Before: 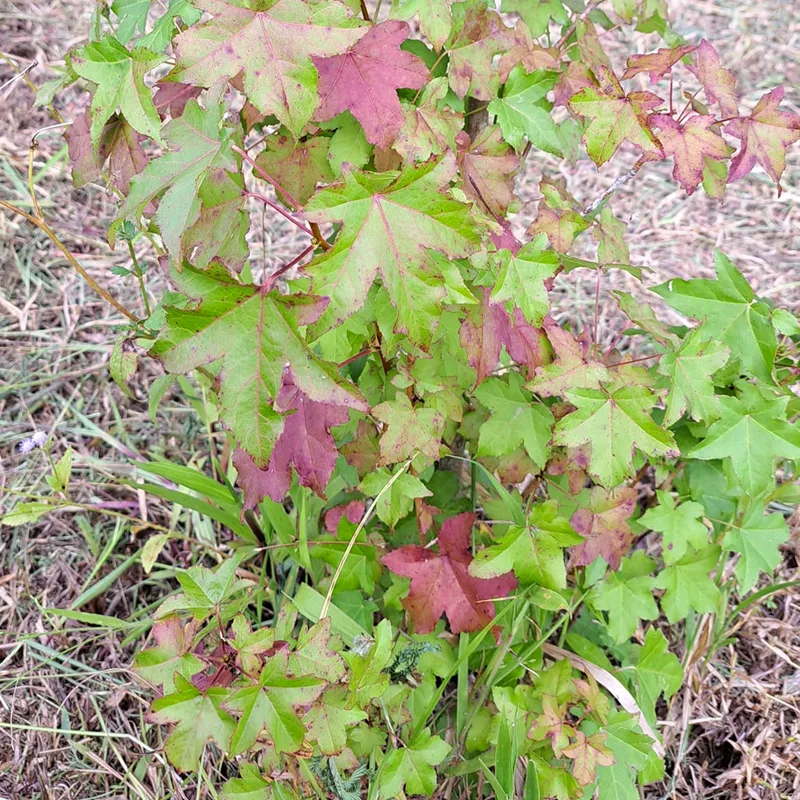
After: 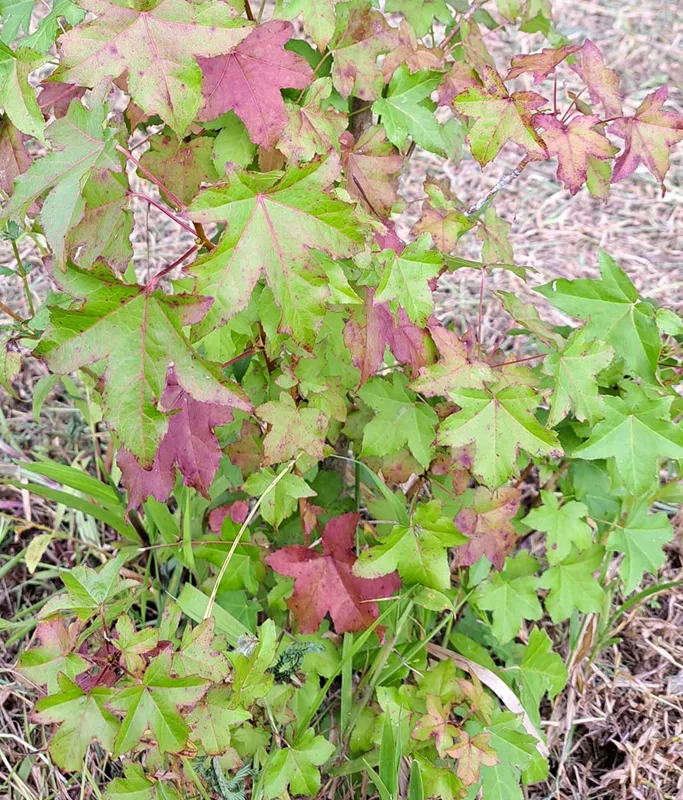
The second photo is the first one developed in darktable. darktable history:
crop and rotate: left 14.584%
contrast brightness saturation: contrast 0.07
